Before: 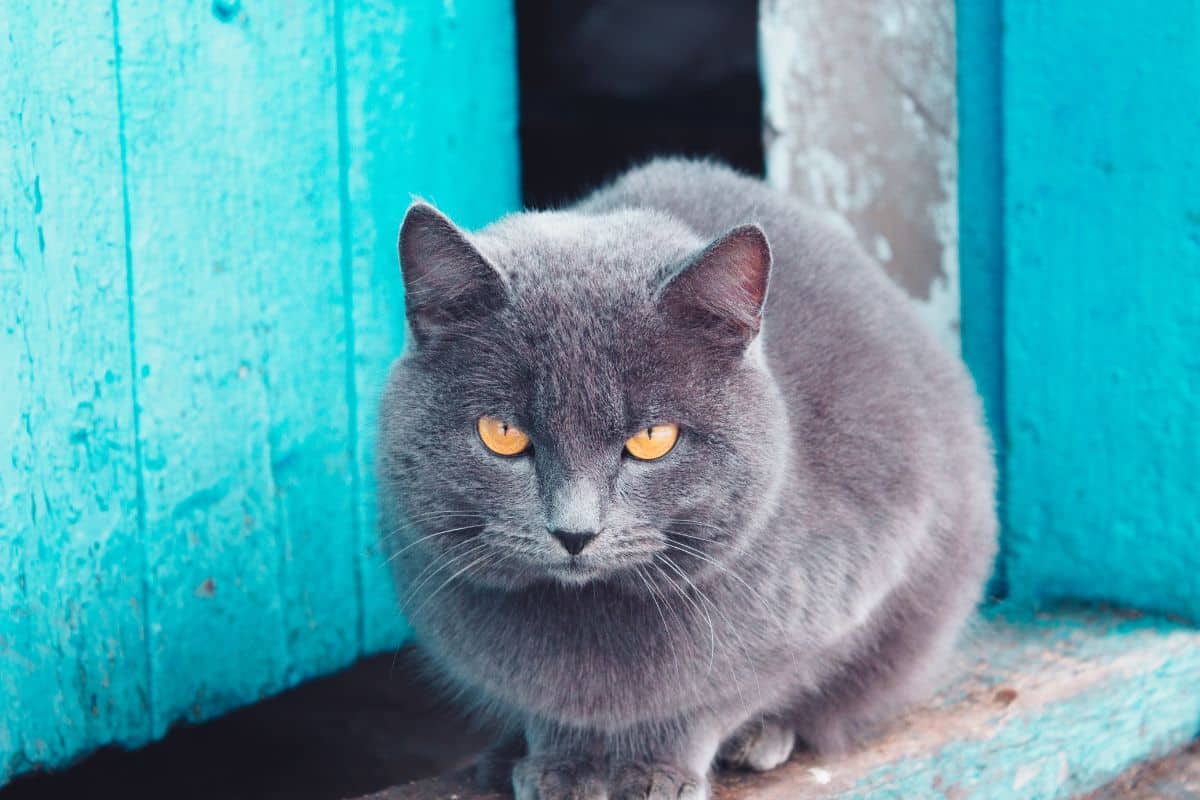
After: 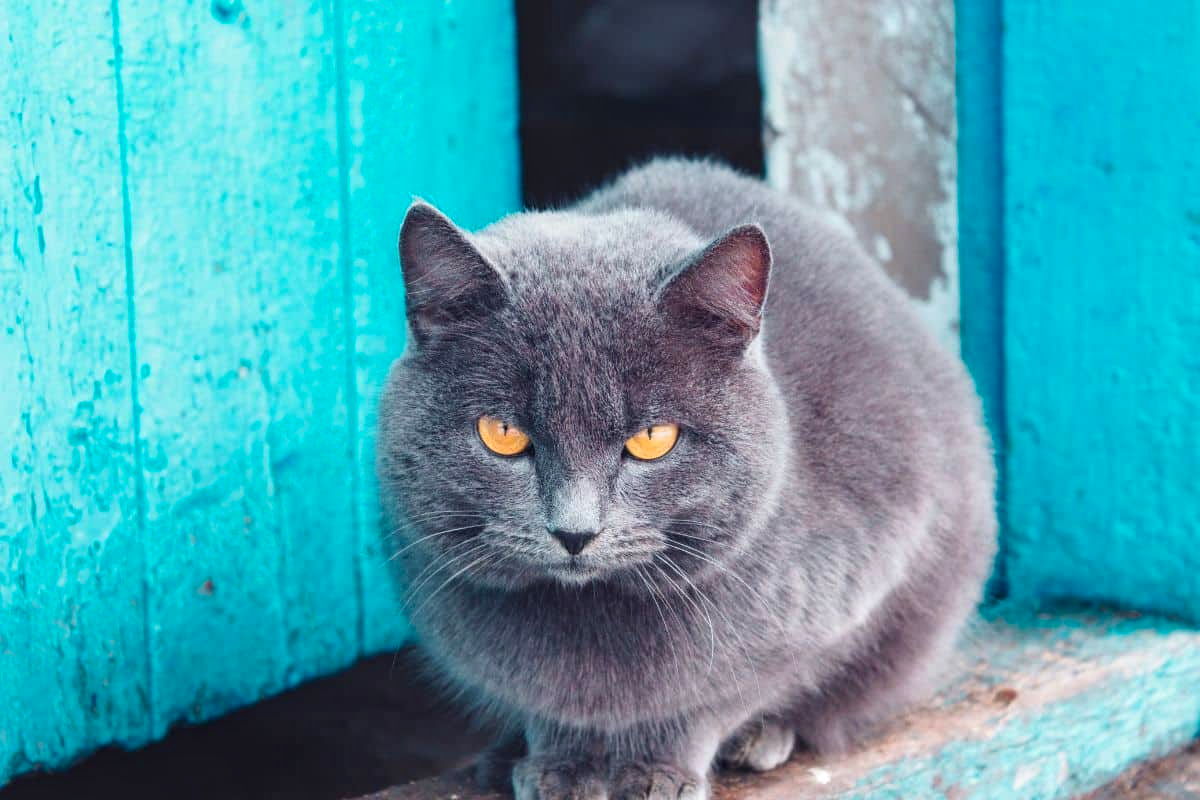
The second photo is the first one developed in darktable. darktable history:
contrast brightness saturation: contrast 0.04, saturation 0.16
local contrast: on, module defaults
